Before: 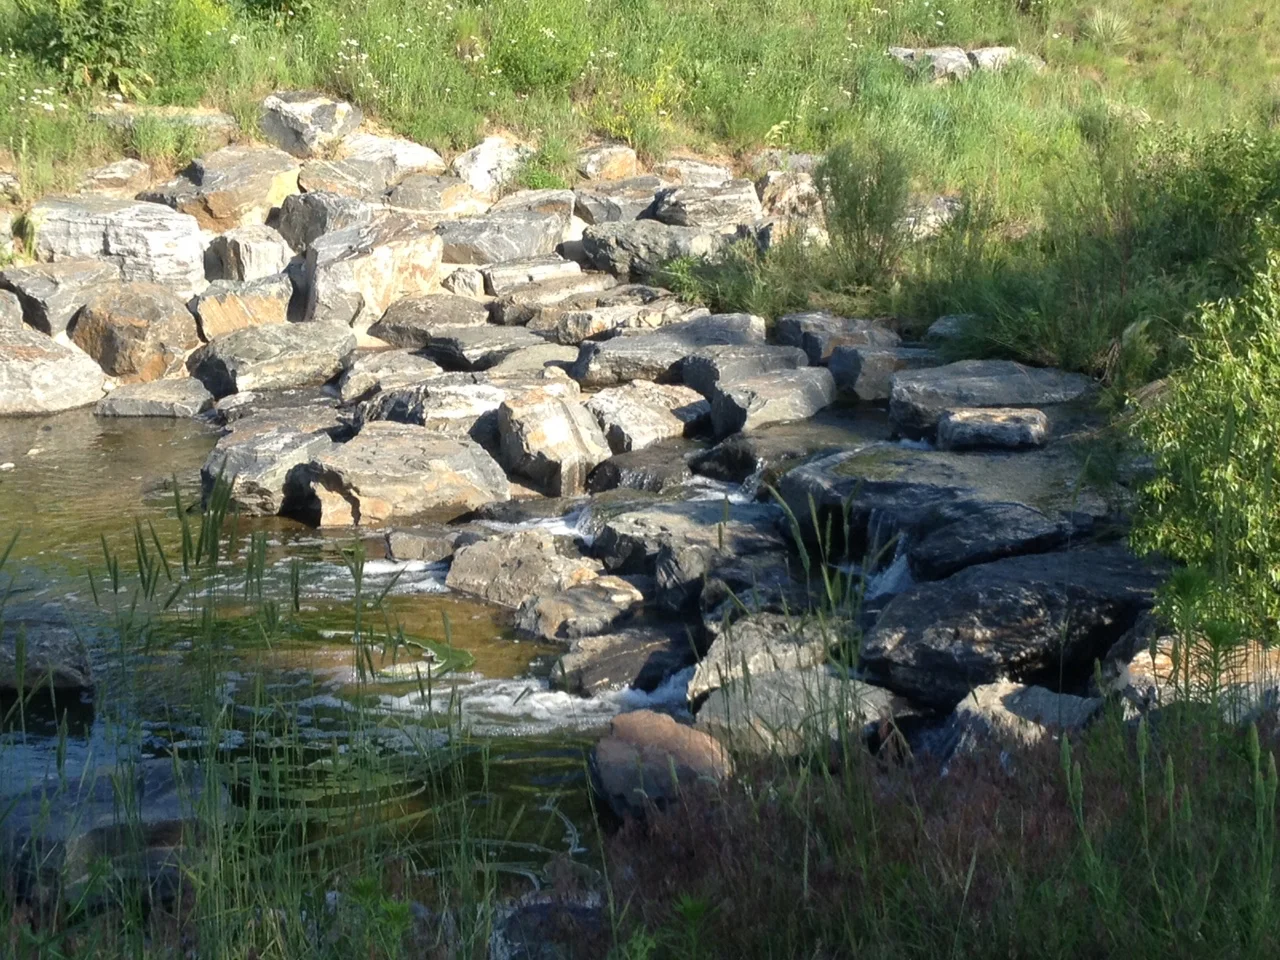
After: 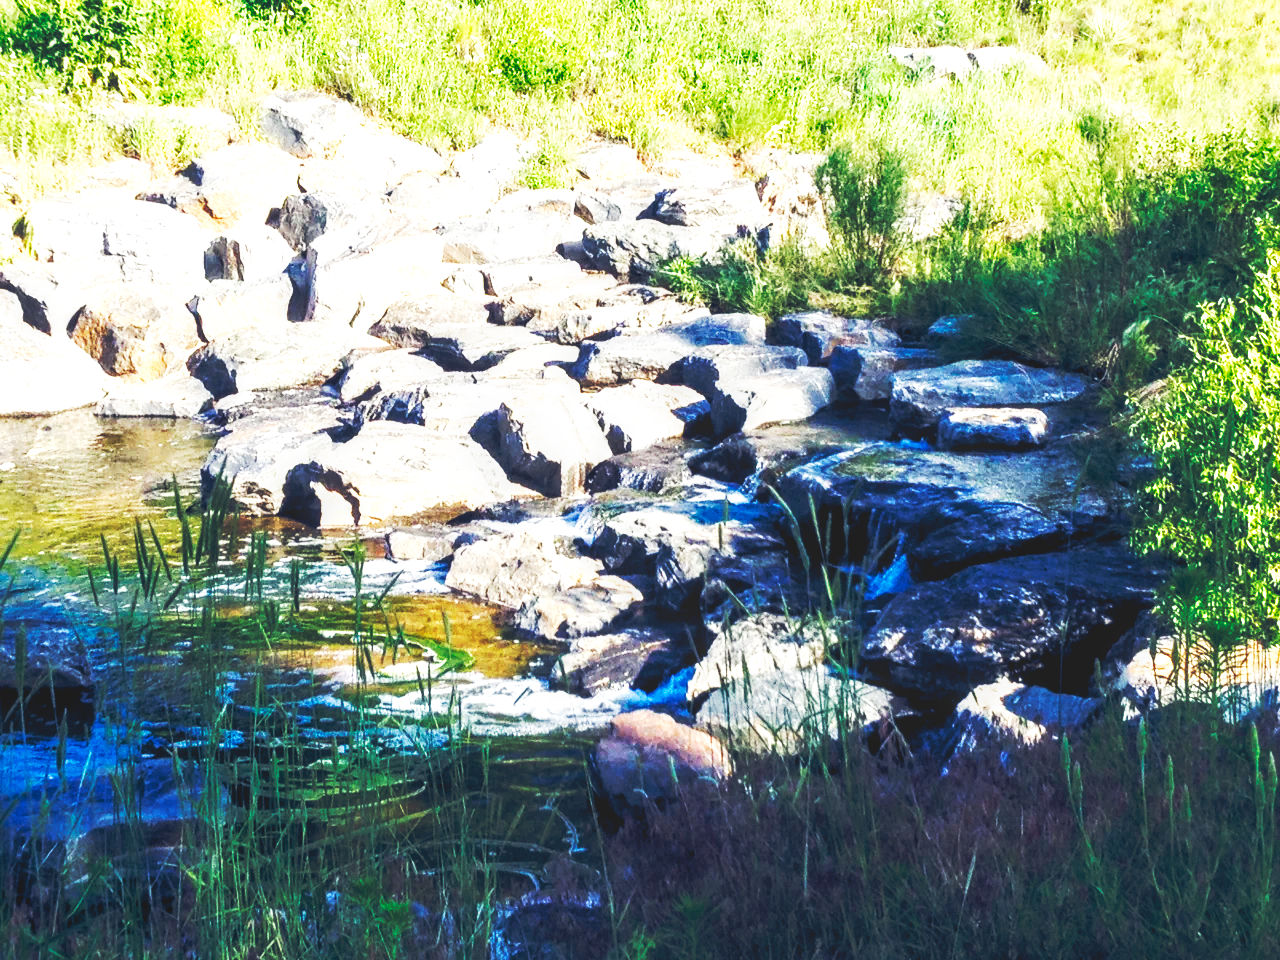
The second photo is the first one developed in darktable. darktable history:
color balance rgb: global offset › luminance -0.299%, global offset › chroma 0.308%, global offset › hue 262.28°, linear chroma grading › global chroma 9.748%, perceptual saturation grading › global saturation 20%, perceptual saturation grading › highlights -24.752%, perceptual saturation grading › shadows 25.222%, perceptual brilliance grading › highlights 11.538%
local contrast: detail 130%
base curve: curves: ch0 [(0, 0.015) (0.085, 0.116) (0.134, 0.298) (0.19, 0.545) (0.296, 0.764) (0.599, 0.982) (1, 1)], preserve colors none
